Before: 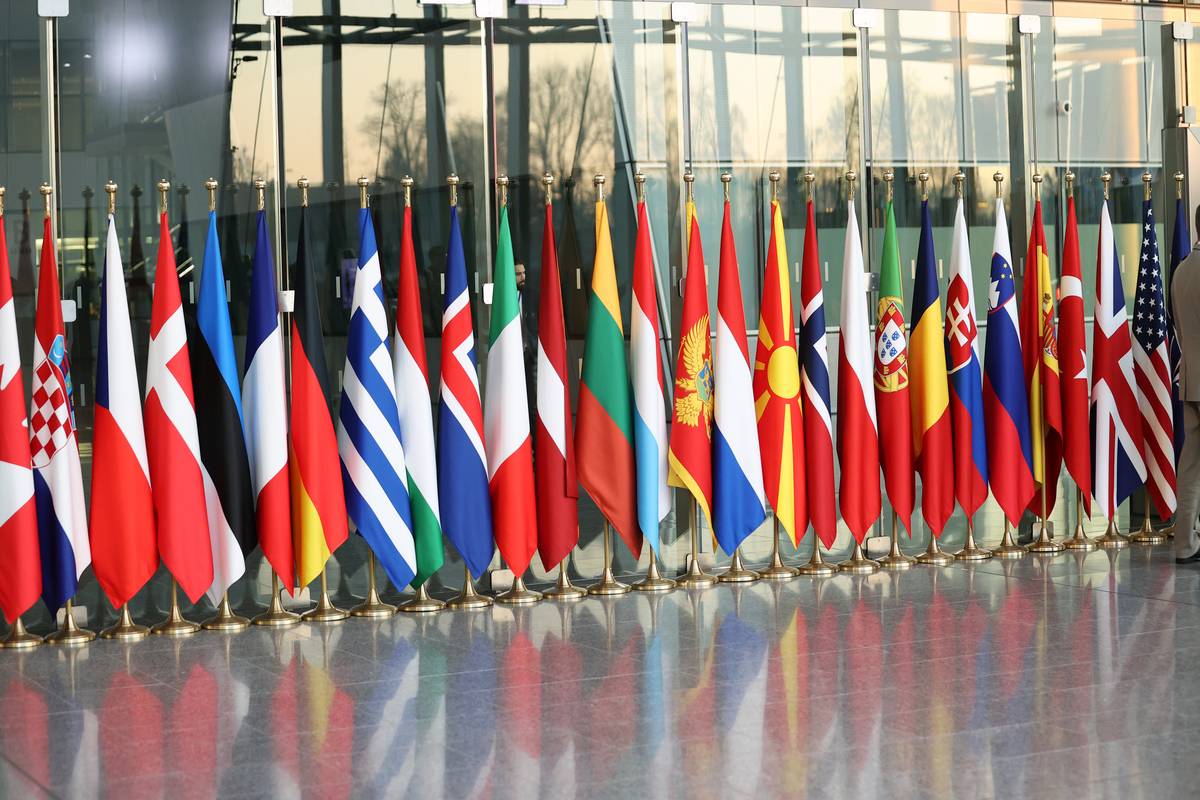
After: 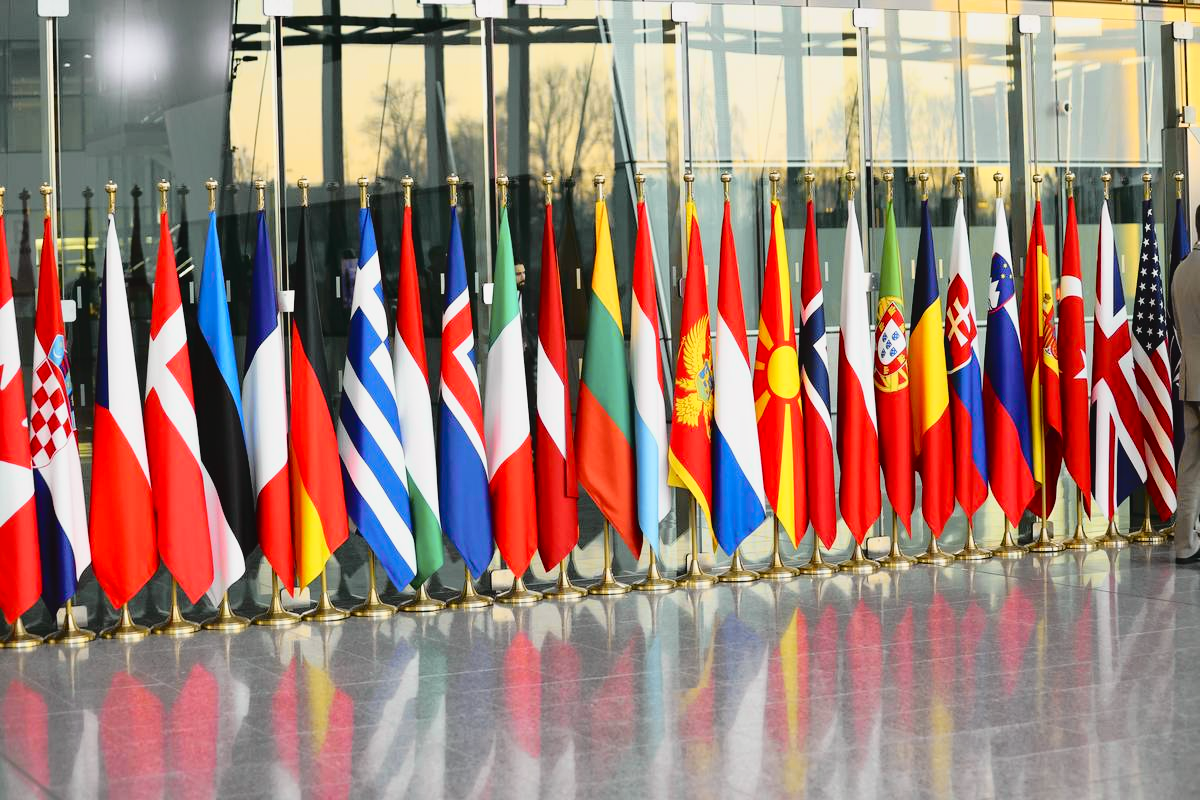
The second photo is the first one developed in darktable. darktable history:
shadows and highlights: shadows 25, highlights -48, soften with gaussian
tone curve: curves: ch0 [(0, 0.029) (0.168, 0.142) (0.359, 0.44) (0.469, 0.544) (0.634, 0.722) (0.858, 0.903) (1, 0.968)]; ch1 [(0, 0) (0.437, 0.453) (0.472, 0.47) (0.502, 0.502) (0.54, 0.534) (0.57, 0.592) (0.618, 0.66) (0.699, 0.749) (0.859, 0.899) (1, 1)]; ch2 [(0, 0) (0.33, 0.301) (0.421, 0.443) (0.476, 0.498) (0.505, 0.503) (0.547, 0.557) (0.586, 0.634) (0.608, 0.676) (1, 1)], color space Lab, independent channels, preserve colors none
